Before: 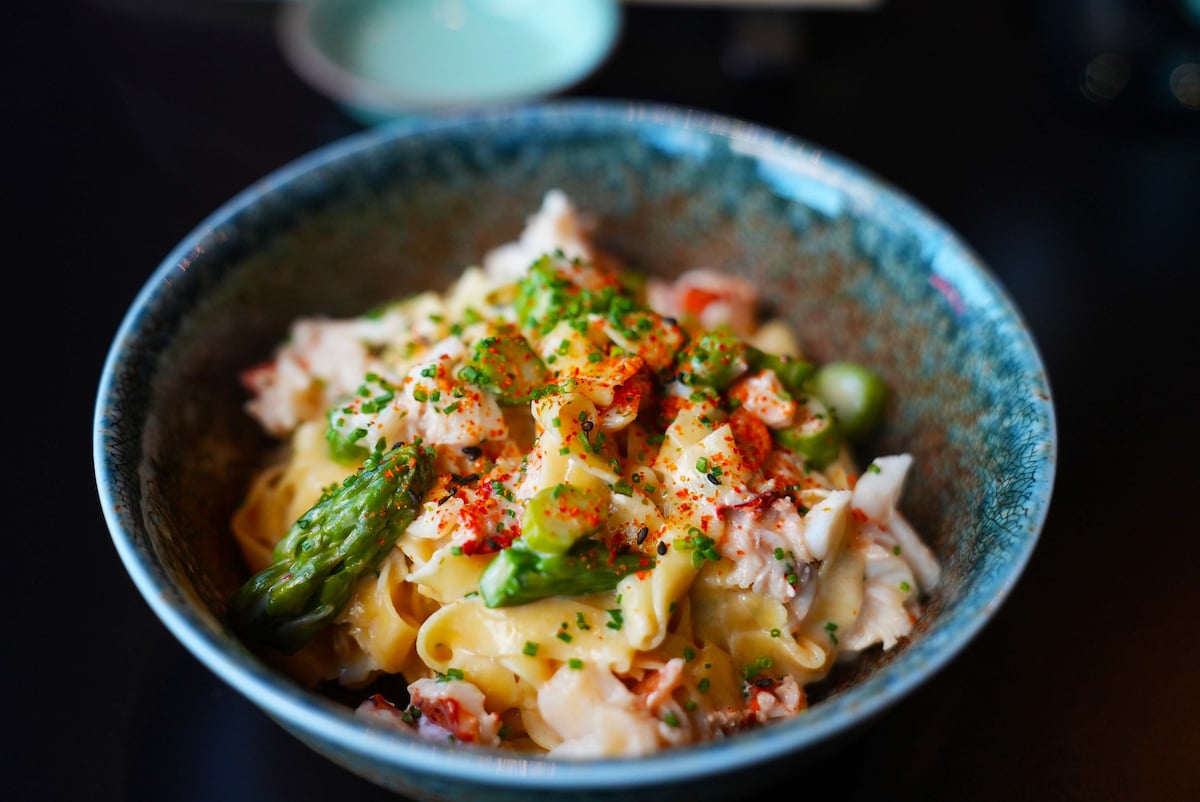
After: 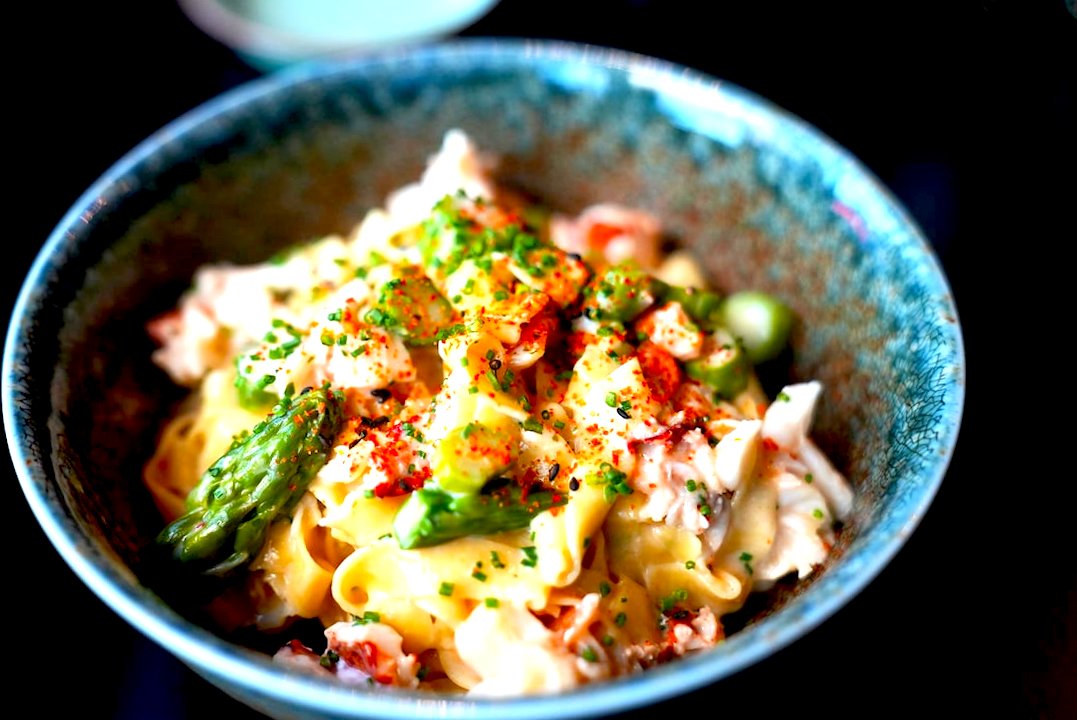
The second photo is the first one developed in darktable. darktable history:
tone equalizer: on, module defaults
crop and rotate: angle 1.96°, left 5.673%, top 5.673%
exposure: black level correction 0.01, exposure 1 EV, compensate highlight preservation false
